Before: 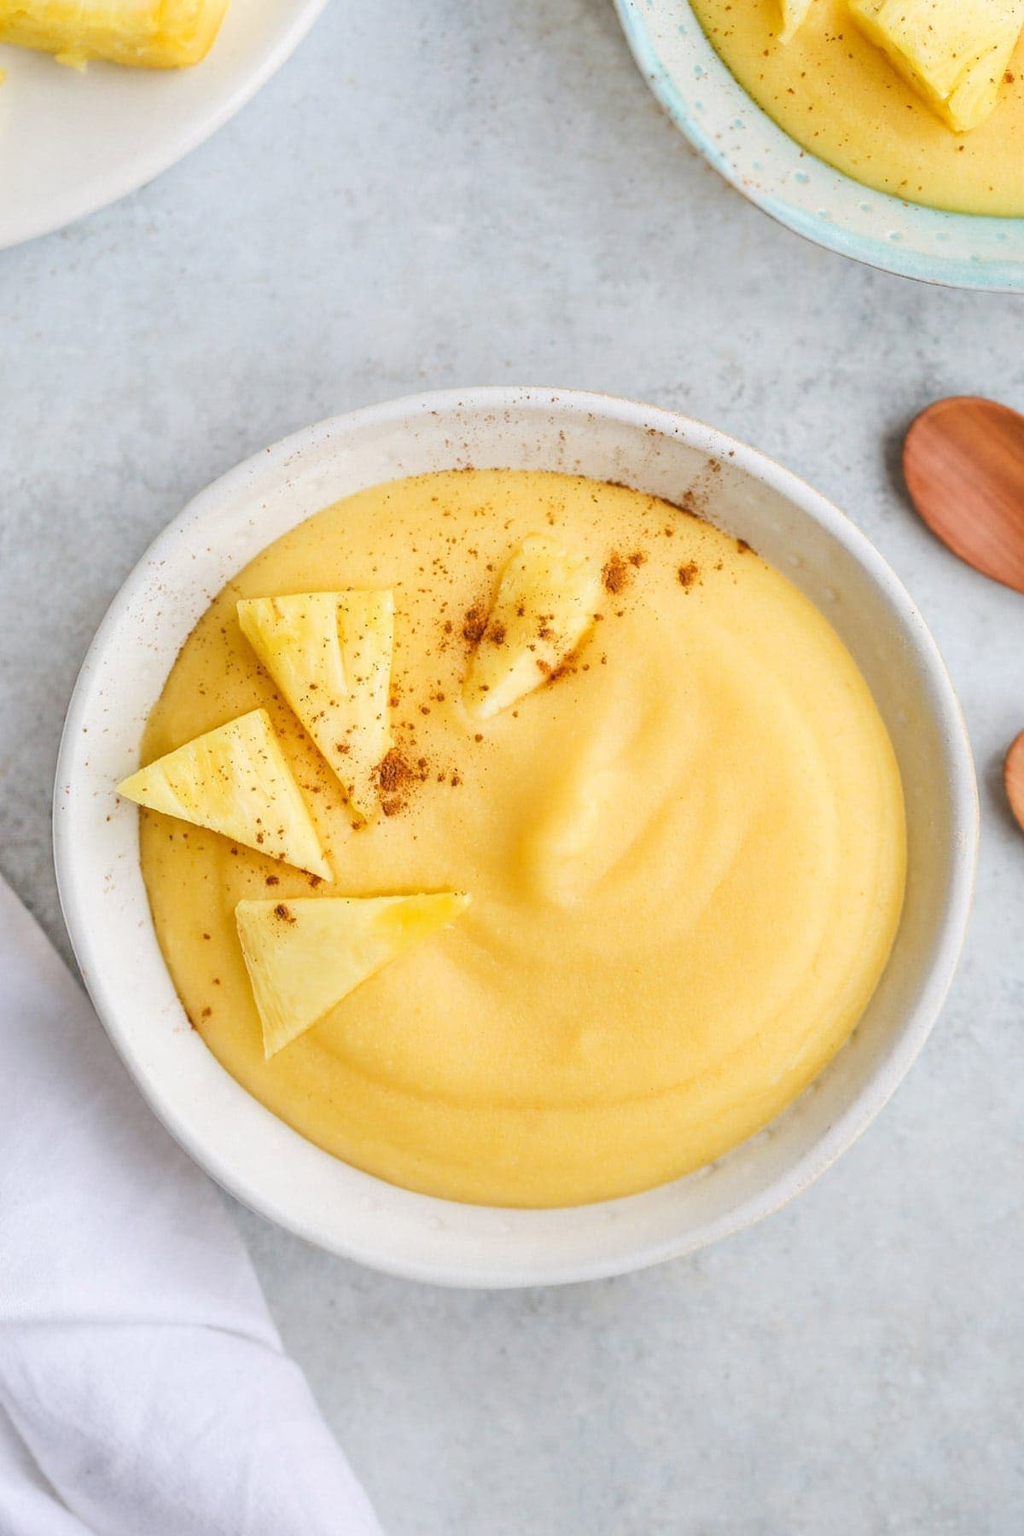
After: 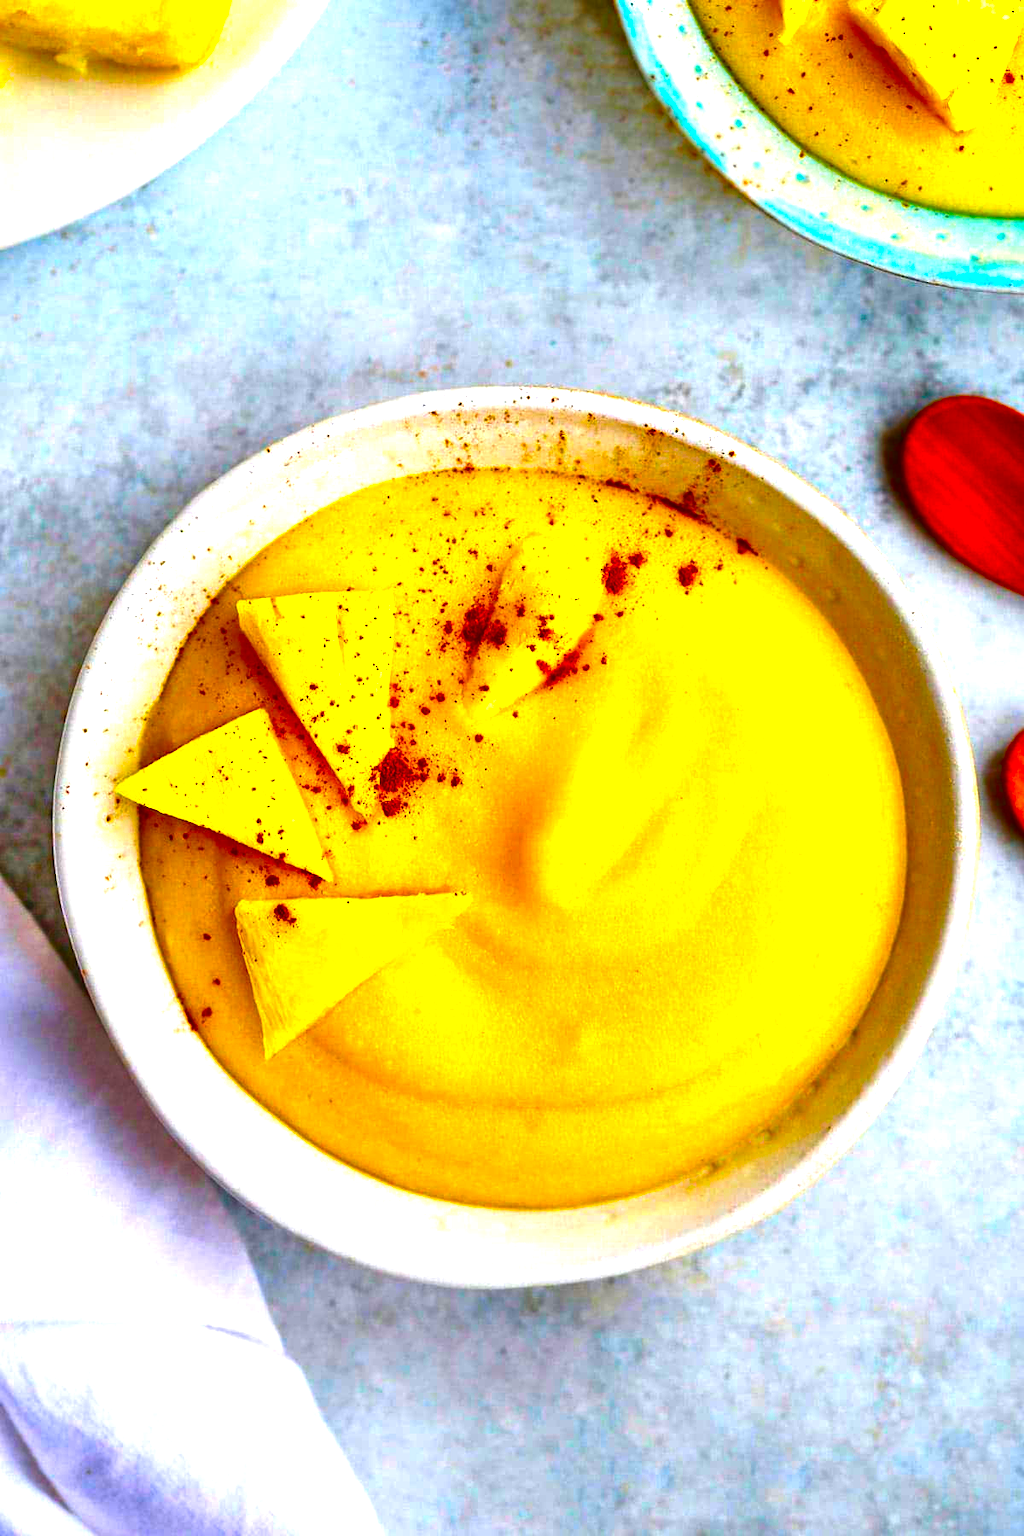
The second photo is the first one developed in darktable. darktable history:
exposure: exposure 0.609 EV, compensate exposure bias true, compensate highlight preservation false
contrast brightness saturation: brightness -0.99, saturation 0.984
color balance rgb: shadows lift › chroma 2.02%, shadows lift › hue 247.4°, linear chroma grading › global chroma 40.078%, perceptual saturation grading › global saturation 19.553%, global vibrance 59.498%
